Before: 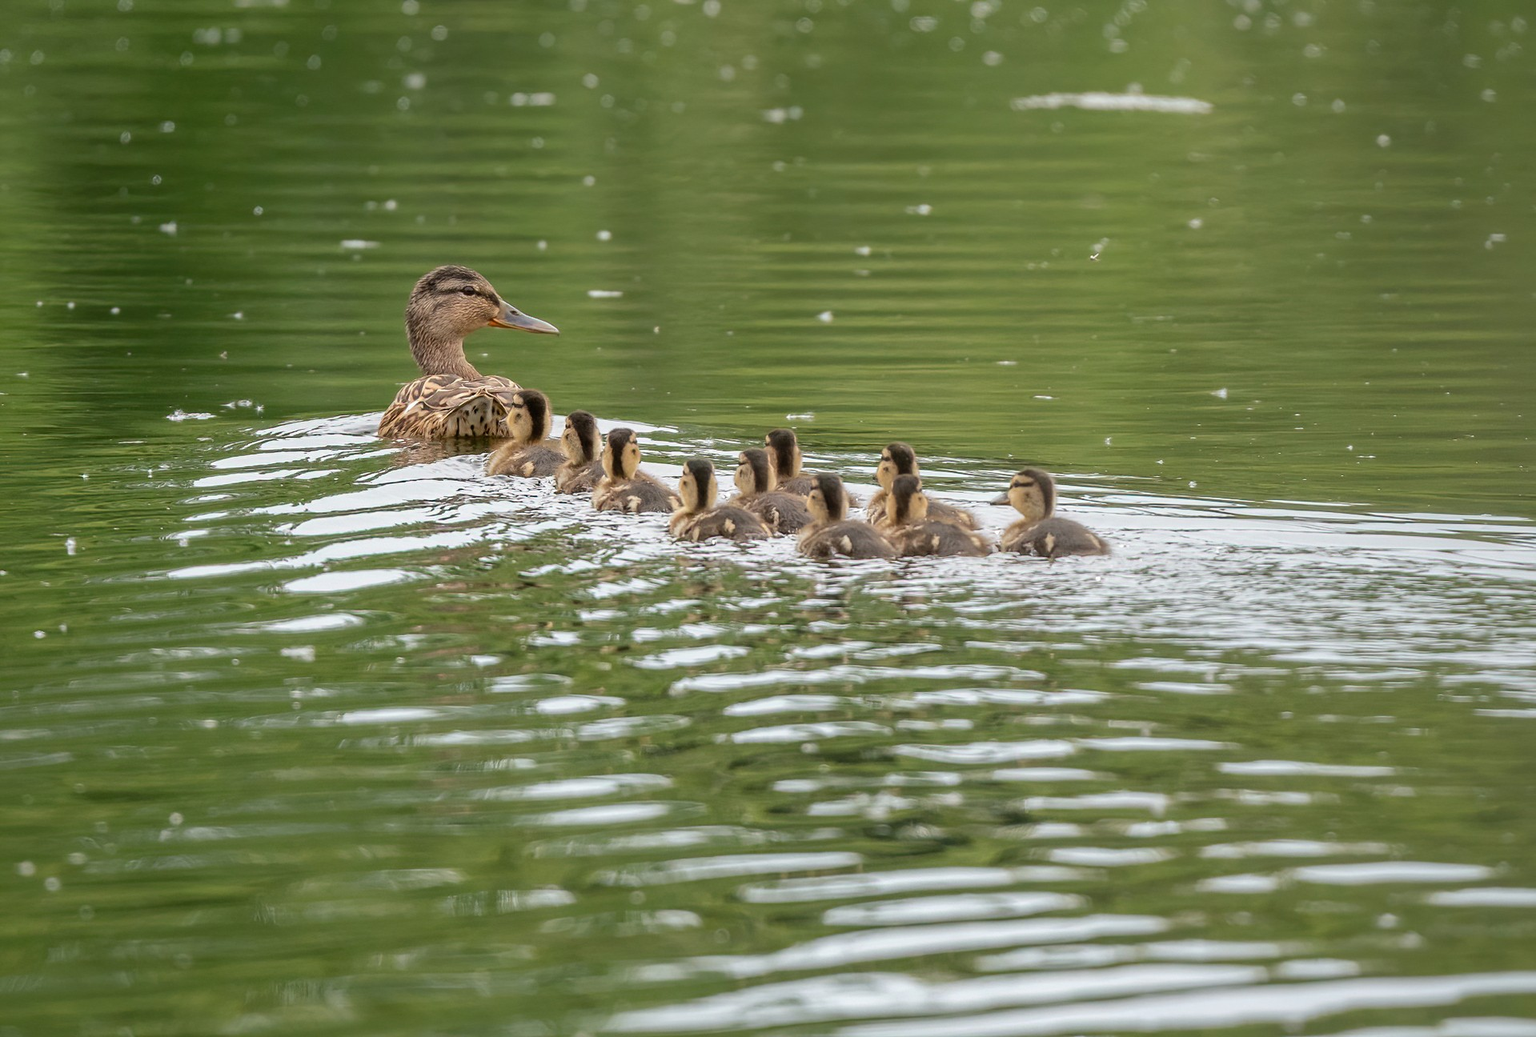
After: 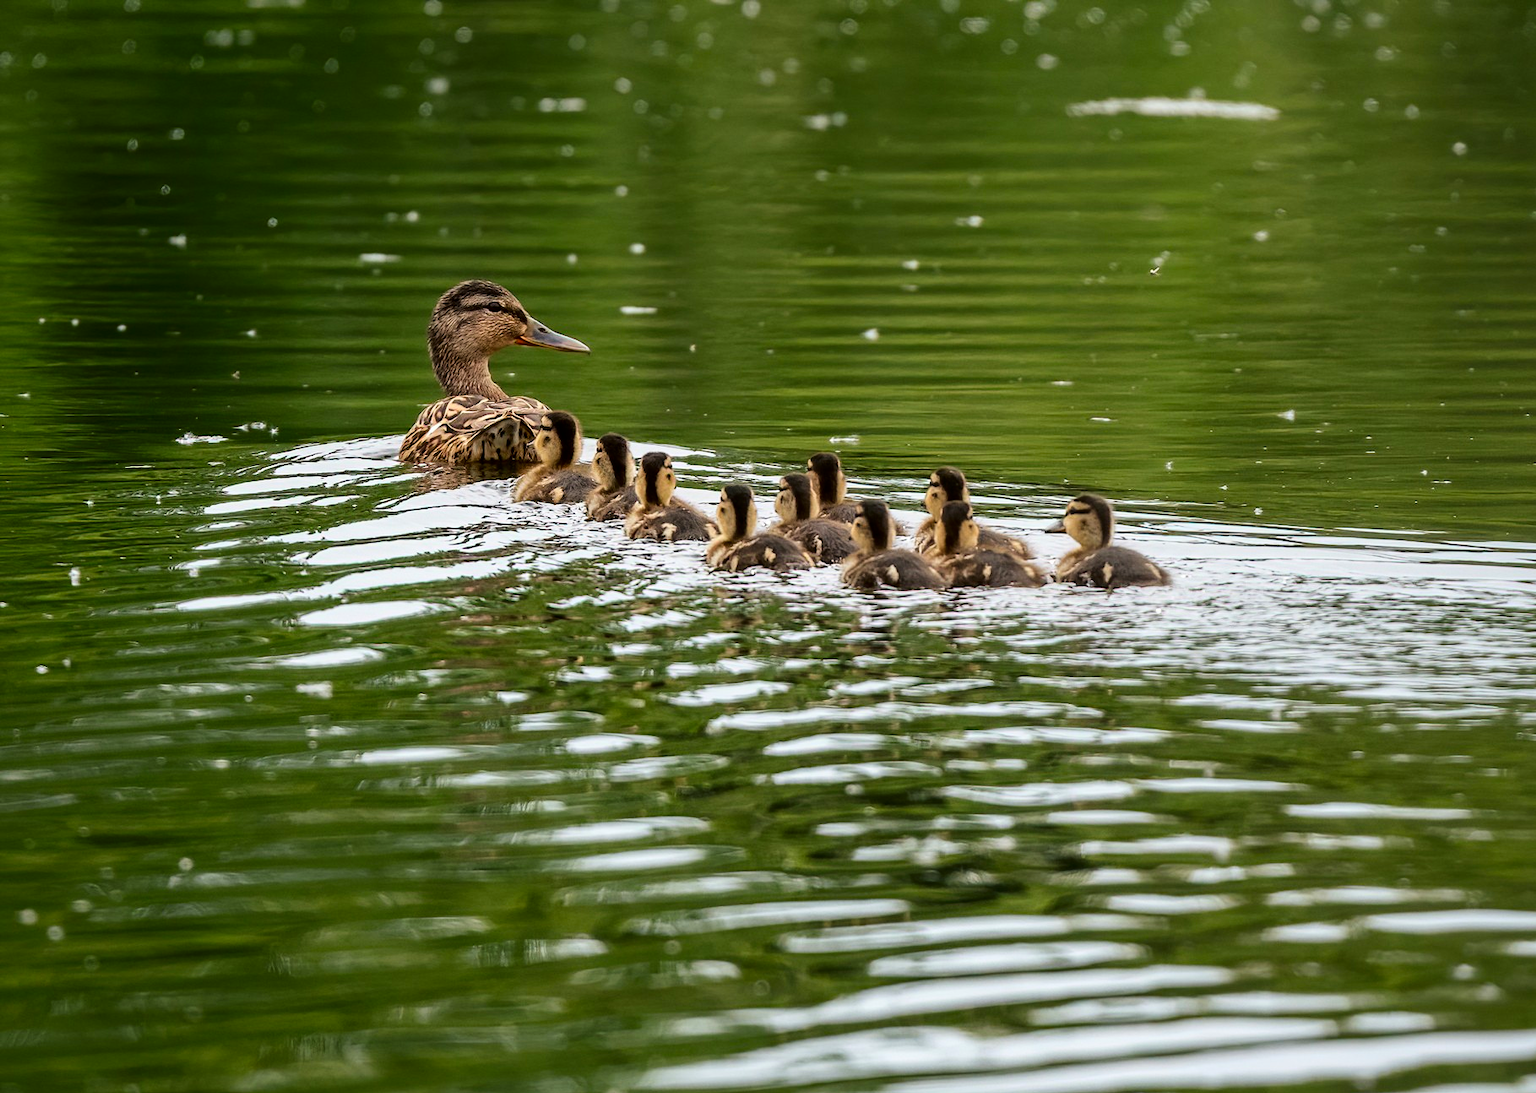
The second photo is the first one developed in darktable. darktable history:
contrast brightness saturation: contrast 0.13, brightness -0.24, saturation 0.14
white balance: emerald 1
crop and rotate: right 5.167%
tone curve: curves: ch0 [(0, 0) (0.004, 0.001) (0.133, 0.112) (0.325, 0.362) (0.832, 0.893) (1, 1)], color space Lab, linked channels, preserve colors none
